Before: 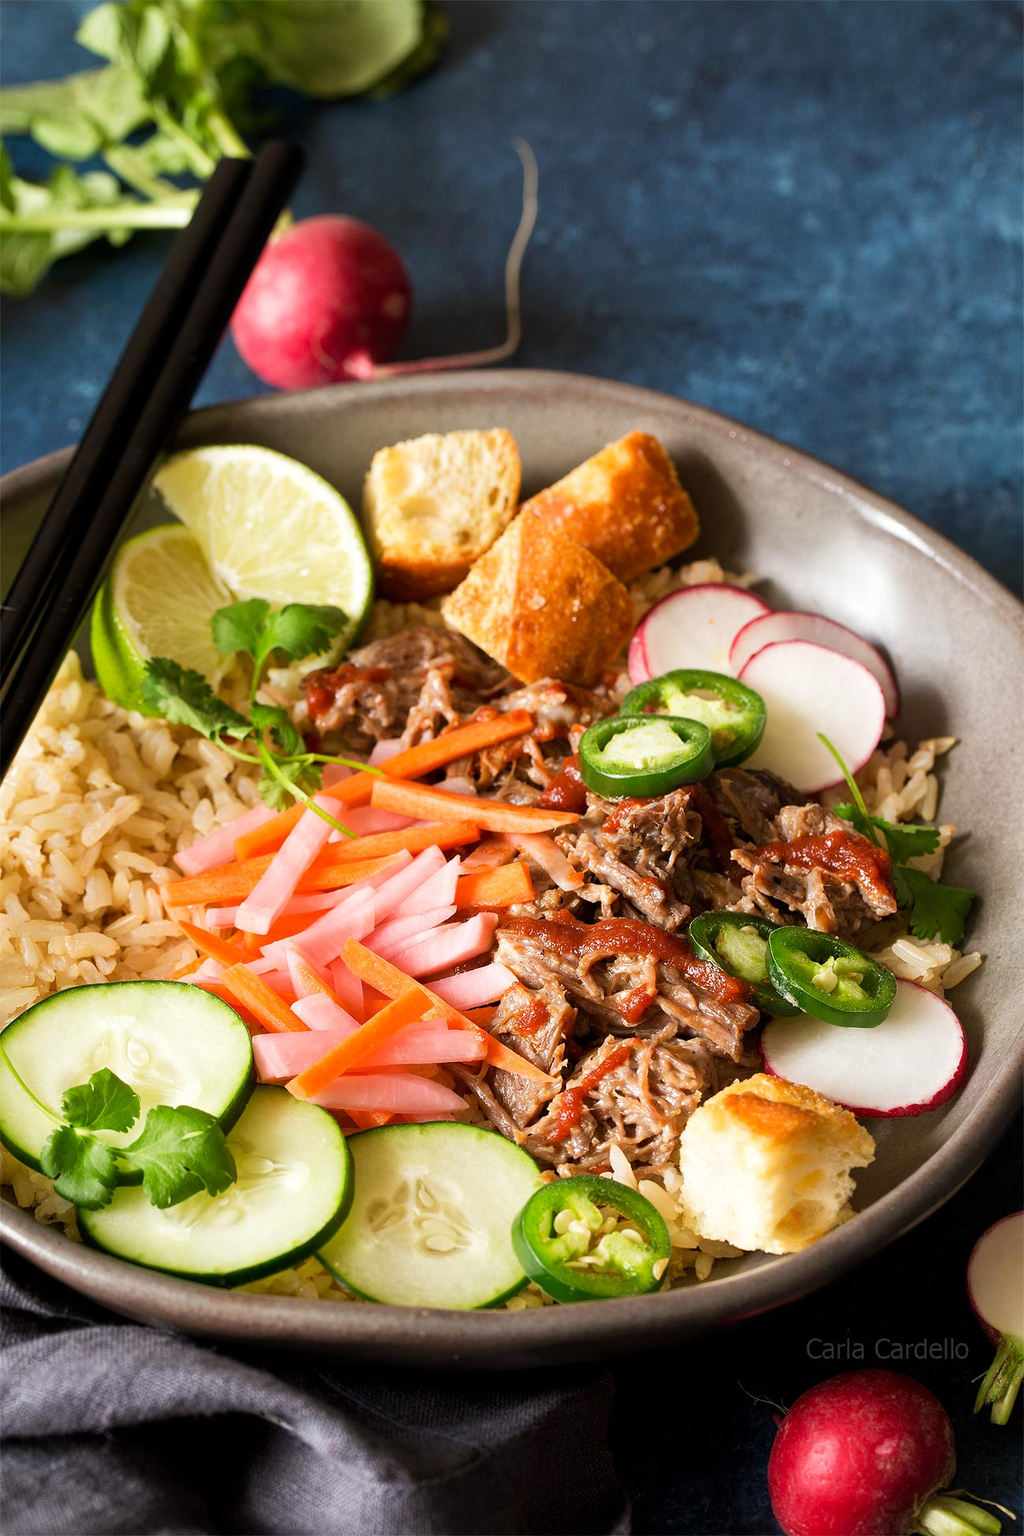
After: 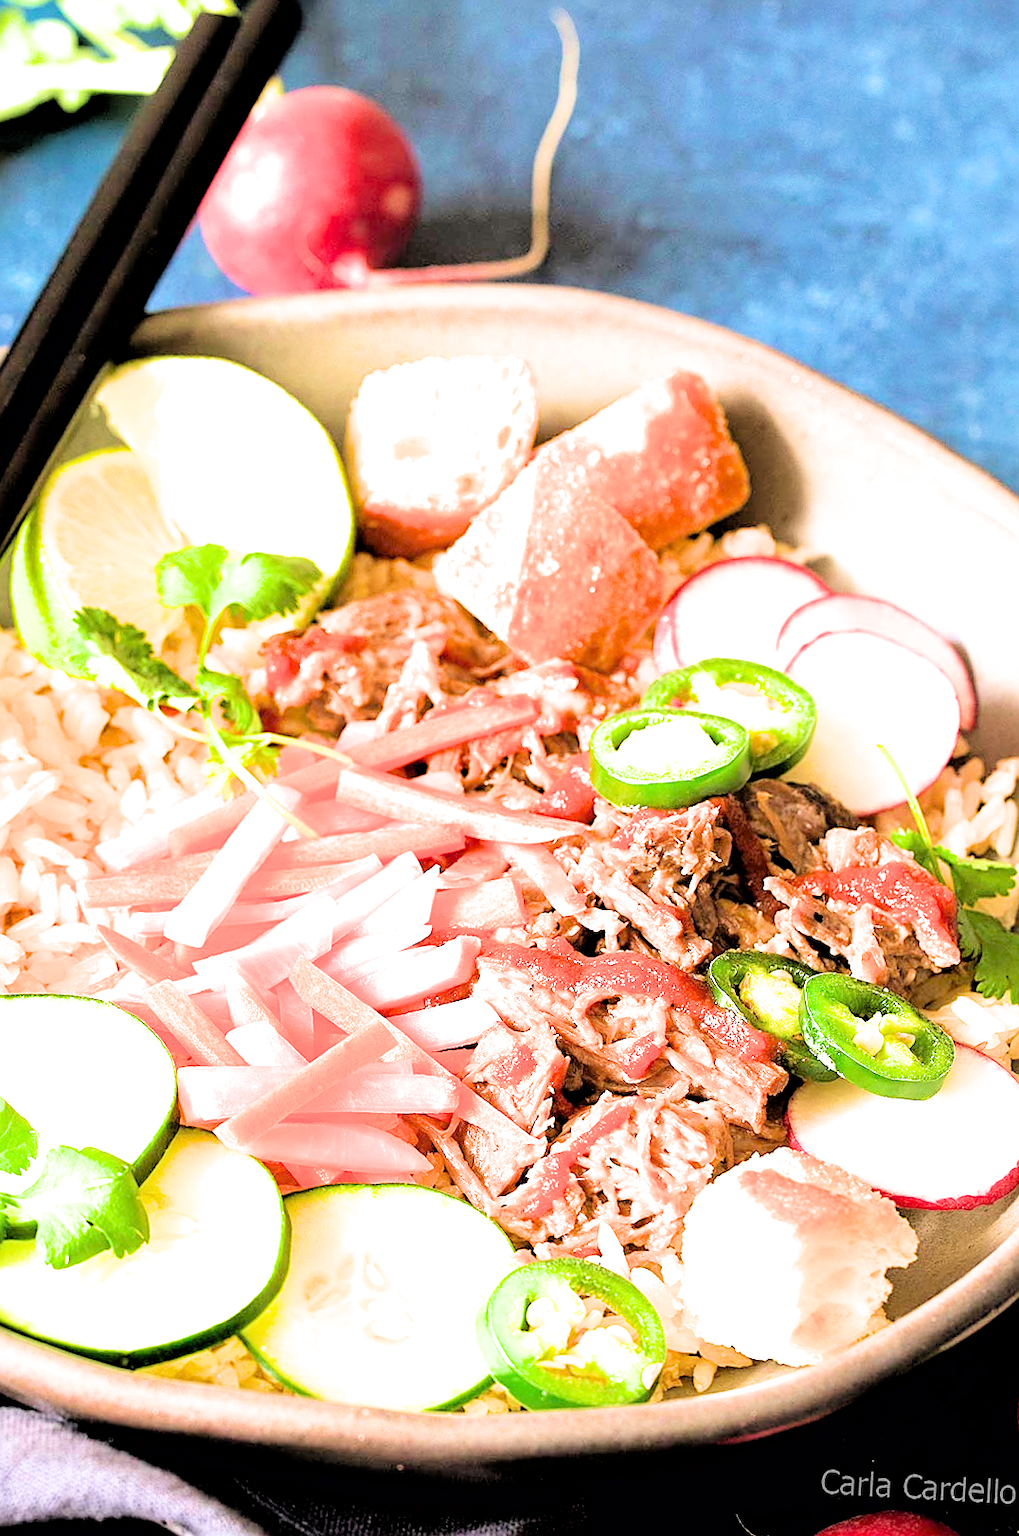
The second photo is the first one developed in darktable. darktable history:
filmic rgb: black relative exposure -2.82 EV, white relative exposure 4.56 EV, hardness 1.72, contrast 1.262, color science v6 (2022)
crop and rotate: angle -3.25°, left 5.398%, top 5.172%, right 4.776%, bottom 4.694%
exposure: exposure 2.927 EV, compensate highlight preservation false
velvia: on, module defaults
sharpen: on, module defaults
